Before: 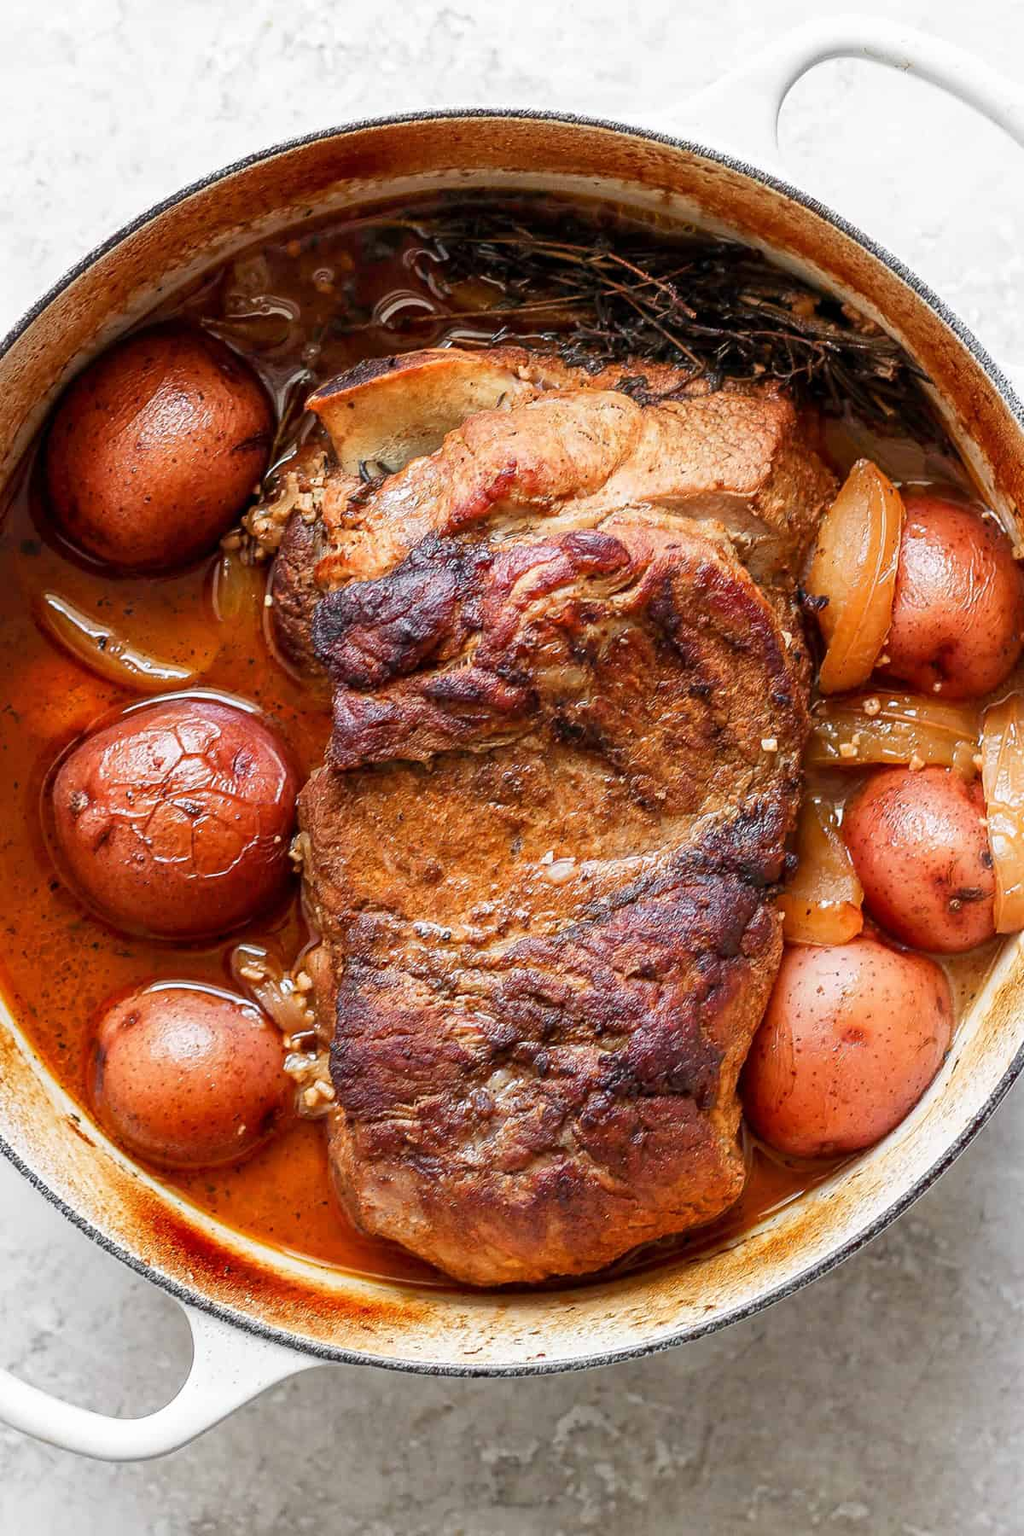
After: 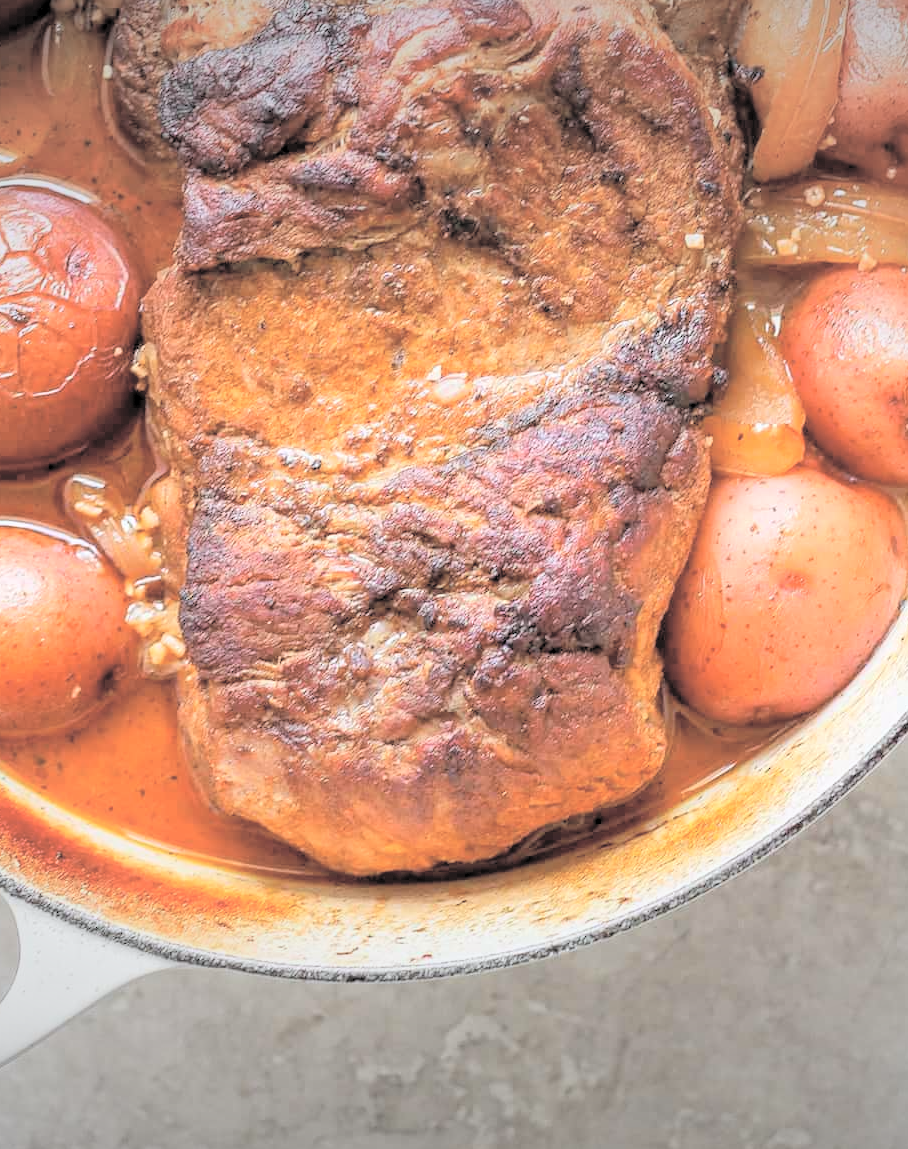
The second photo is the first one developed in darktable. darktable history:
crop and rotate: left 17.299%, top 35.115%, right 7.015%, bottom 1.024%
levels: mode automatic, black 0.023%, white 99.97%, levels [0.062, 0.494, 0.925]
white balance: red 0.986, blue 1.01
contrast brightness saturation: brightness 1
vignetting: fall-off radius 100%, width/height ratio 1.337
